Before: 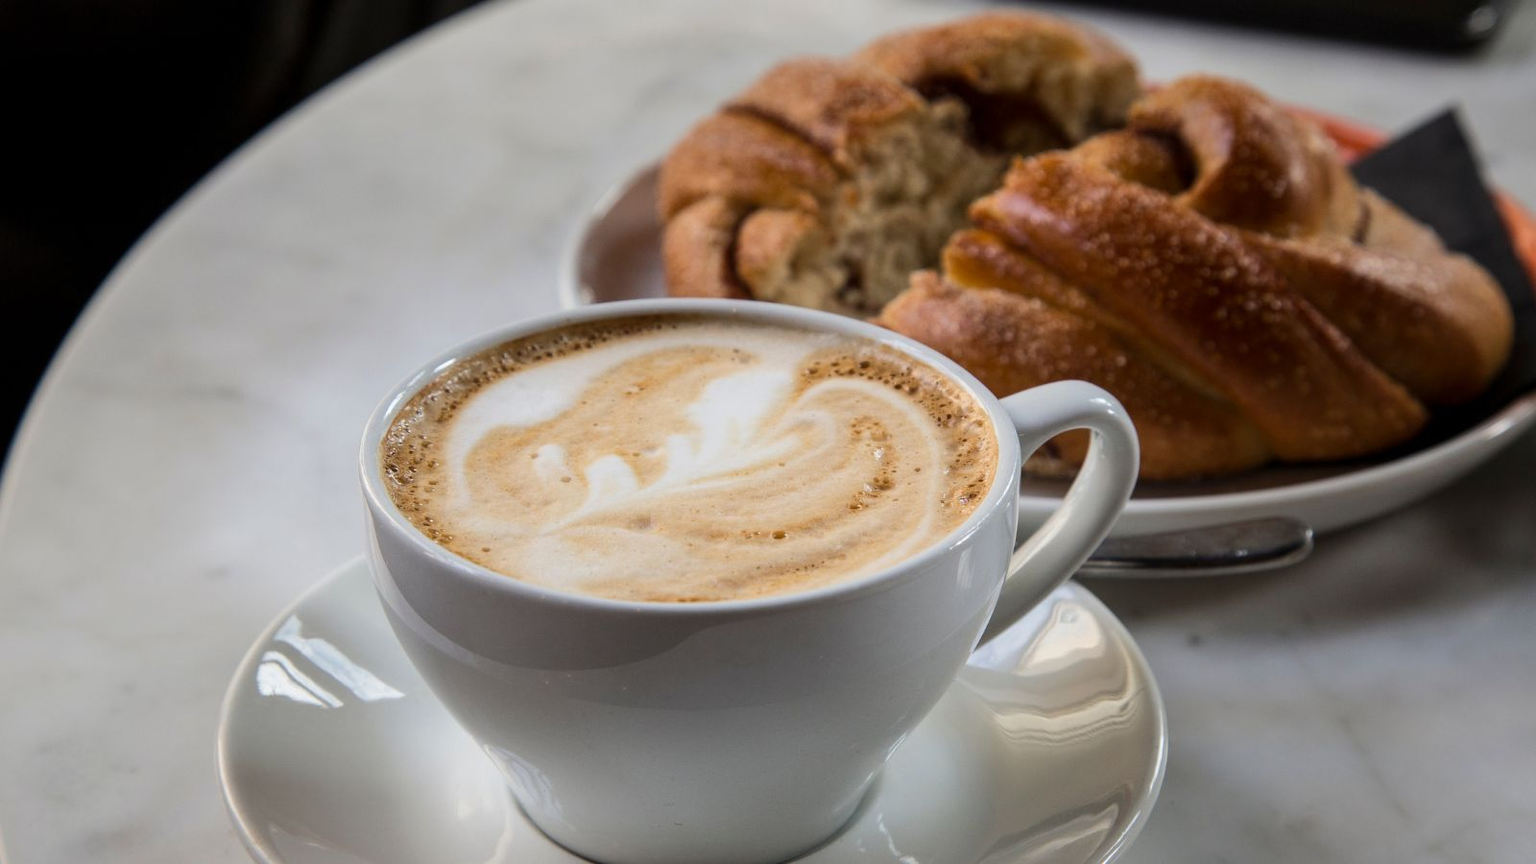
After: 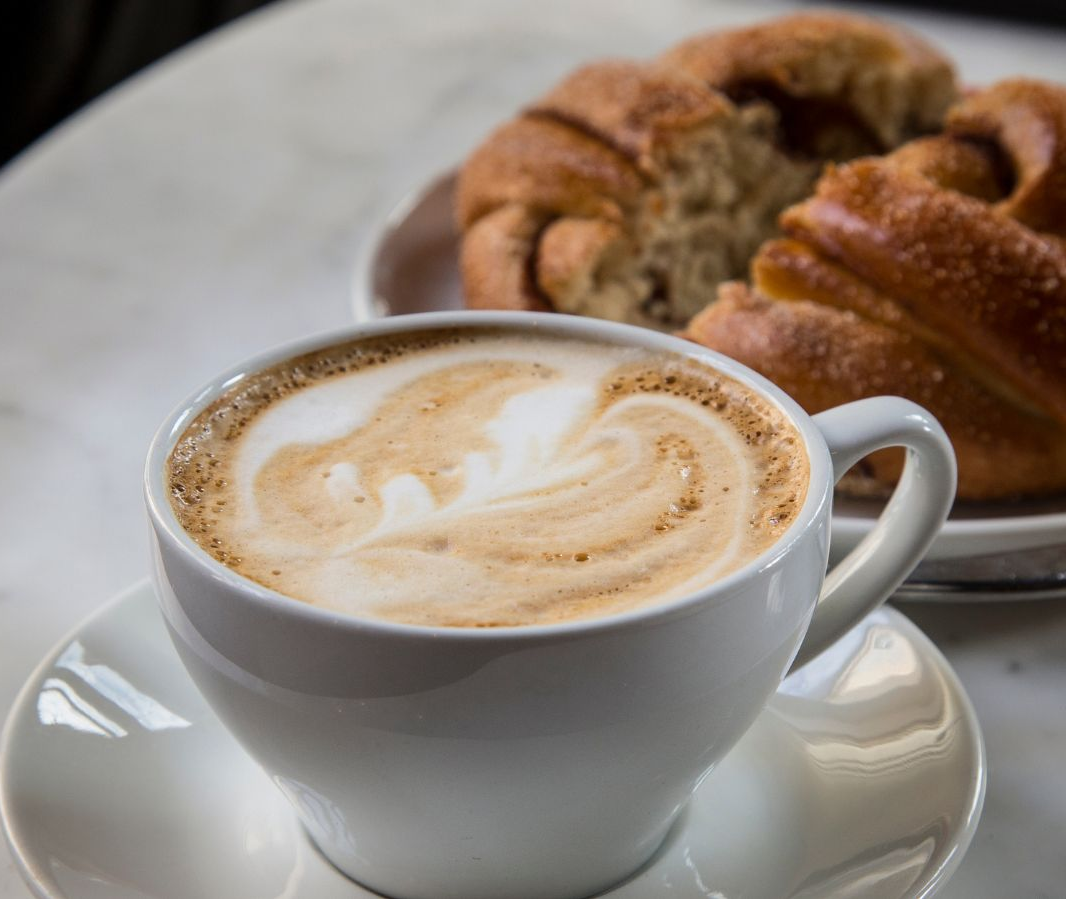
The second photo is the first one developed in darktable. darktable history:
exposure: exposure 0 EV, compensate highlight preservation false
crop and rotate: left 14.385%, right 18.948%
